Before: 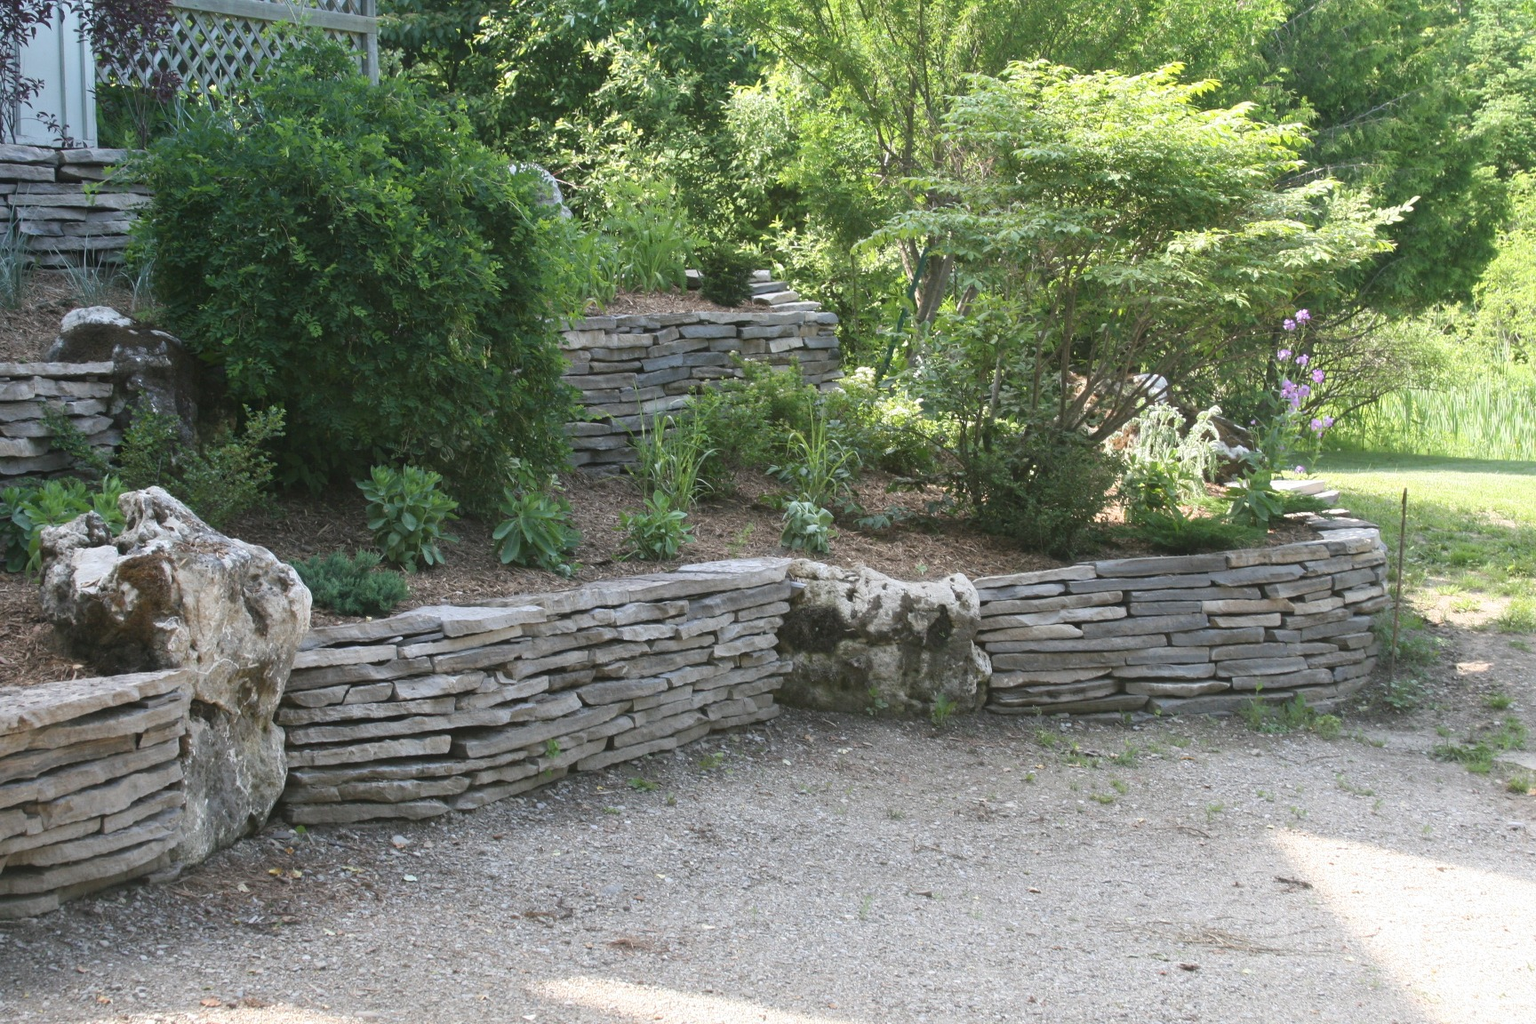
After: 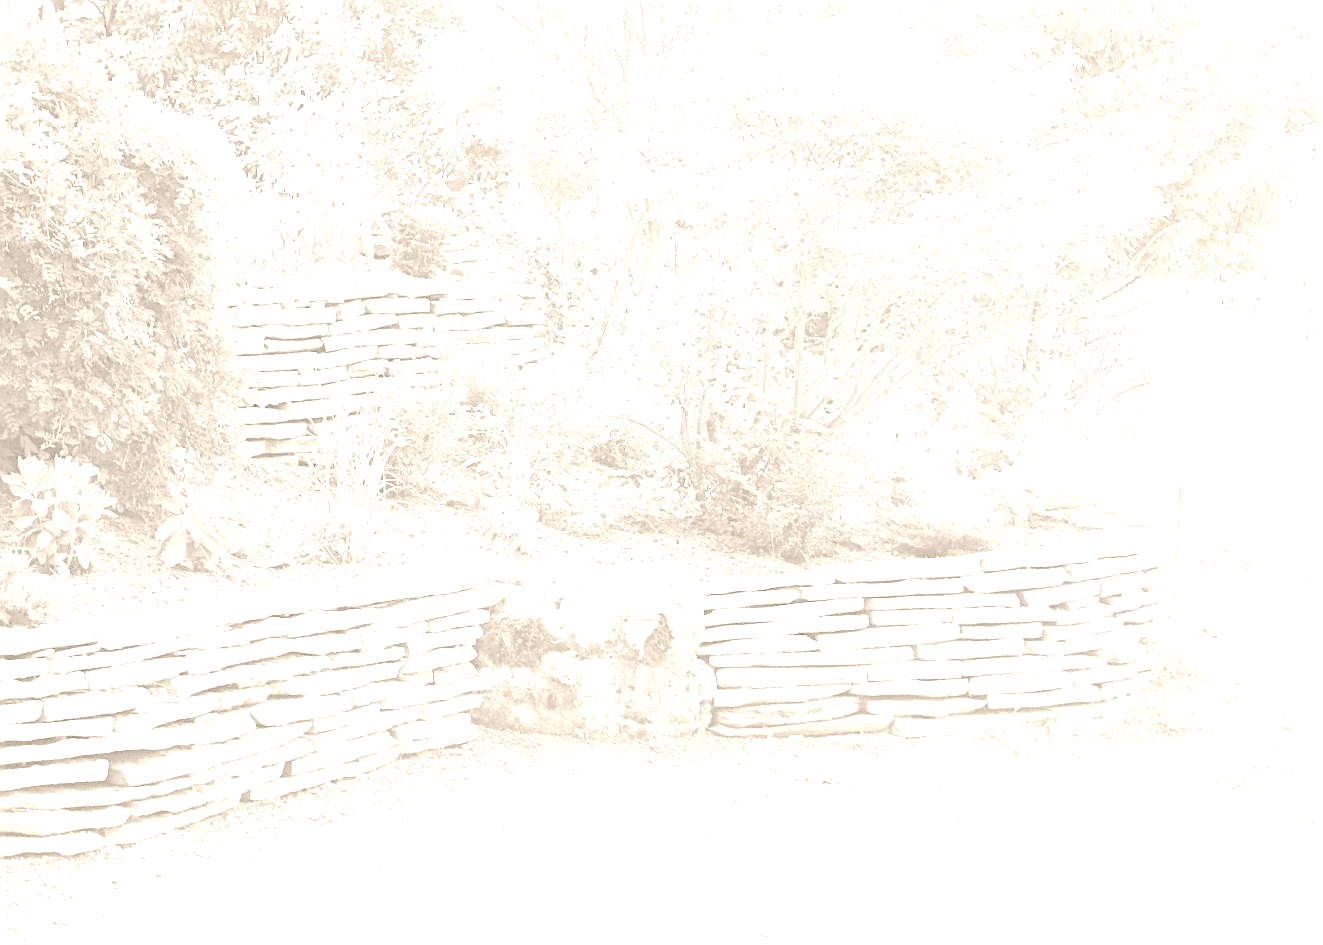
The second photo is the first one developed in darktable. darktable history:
crop: left 23.095%, top 5.827%, bottom 11.854%
exposure: black level correction 0, exposure 1 EV, compensate highlight preservation false
filmic rgb: middle gray luminance 2.5%, black relative exposure -10 EV, white relative exposure 7 EV, threshold 6 EV, dynamic range scaling 10%, target black luminance 0%, hardness 3.19, latitude 44.39%, contrast 0.682, highlights saturation mix 5%, shadows ↔ highlights balance 13.63%, add noise in highlights 0, color science v3 (2019), use custom middle-gray values true, iterations of high-quality reconstruction 0, contrast in highlights soft, enable highlight reconstruction true
sharpen: on, module defaults
color calibration: output gray [0.18, 0.41, 0.41, 0], gray › normalize channels true, illuminant same as pipeline (D50), adaptation XYZ, x 0.346, y 0.359, gamut compression 0
colorize: hue 34.49°, saturation 35.33%, source mix 100%, version 1
